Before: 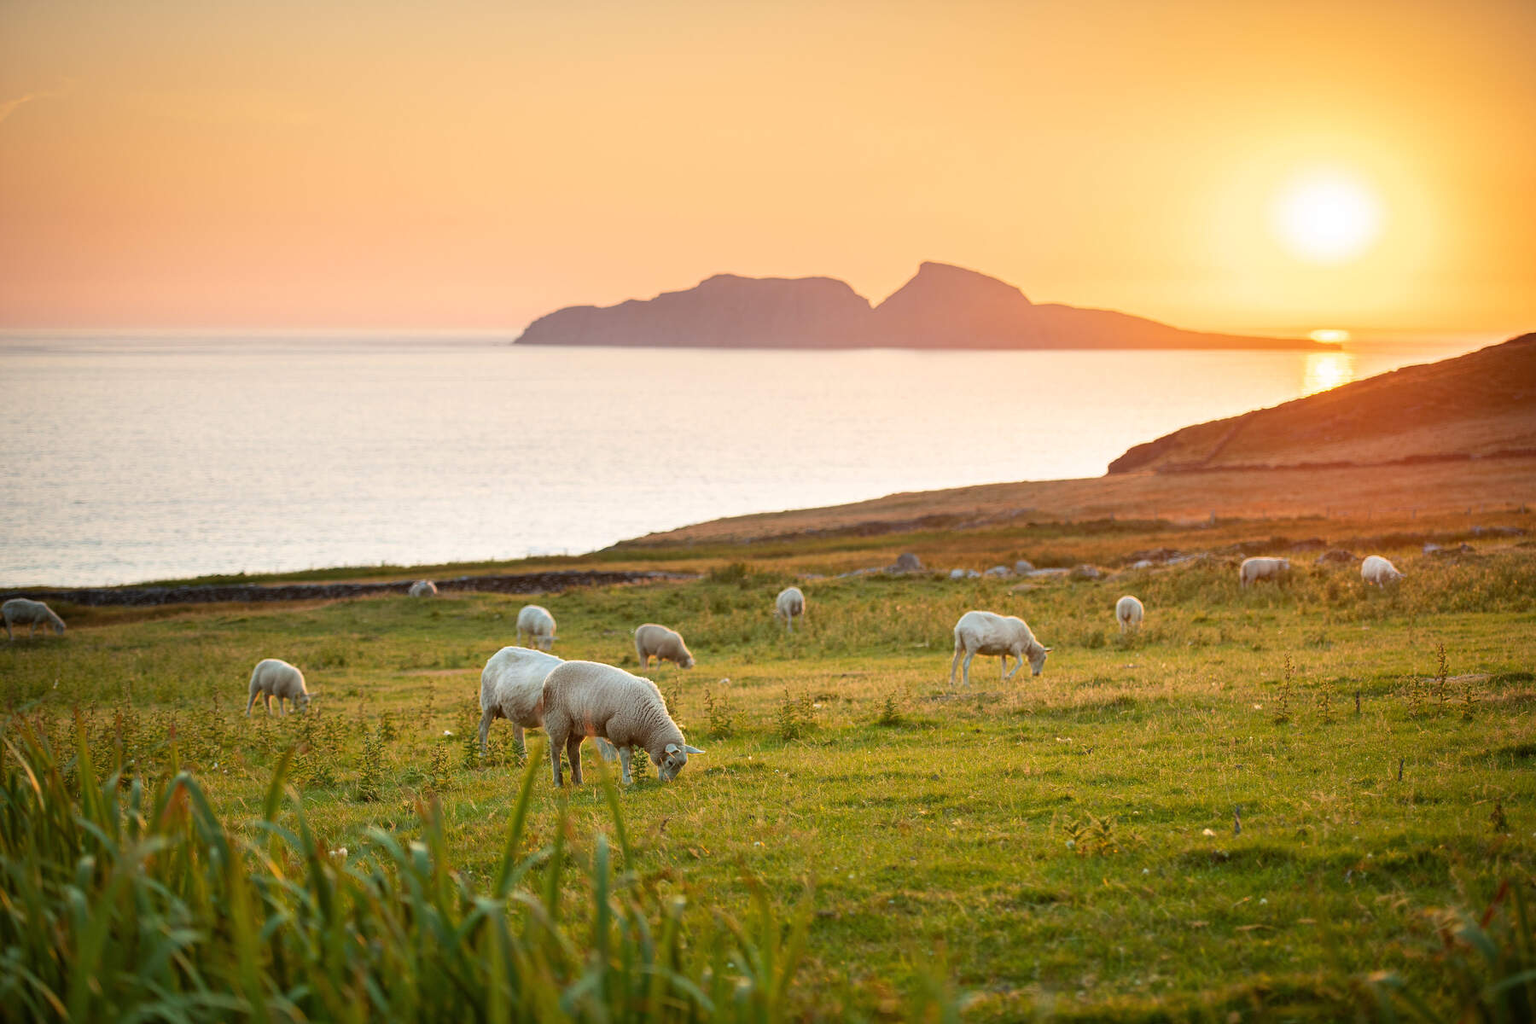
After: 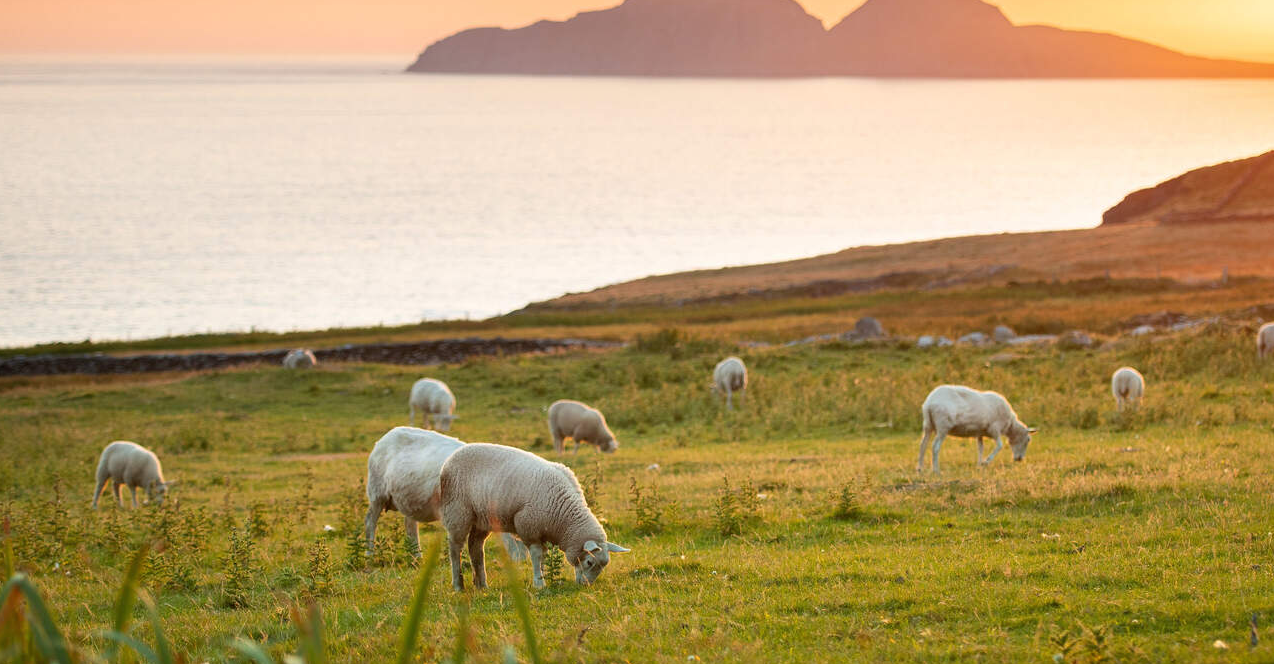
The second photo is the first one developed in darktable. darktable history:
crop: left 10.933%, top 27.602%, right 18.258%, bottom 17.032%
